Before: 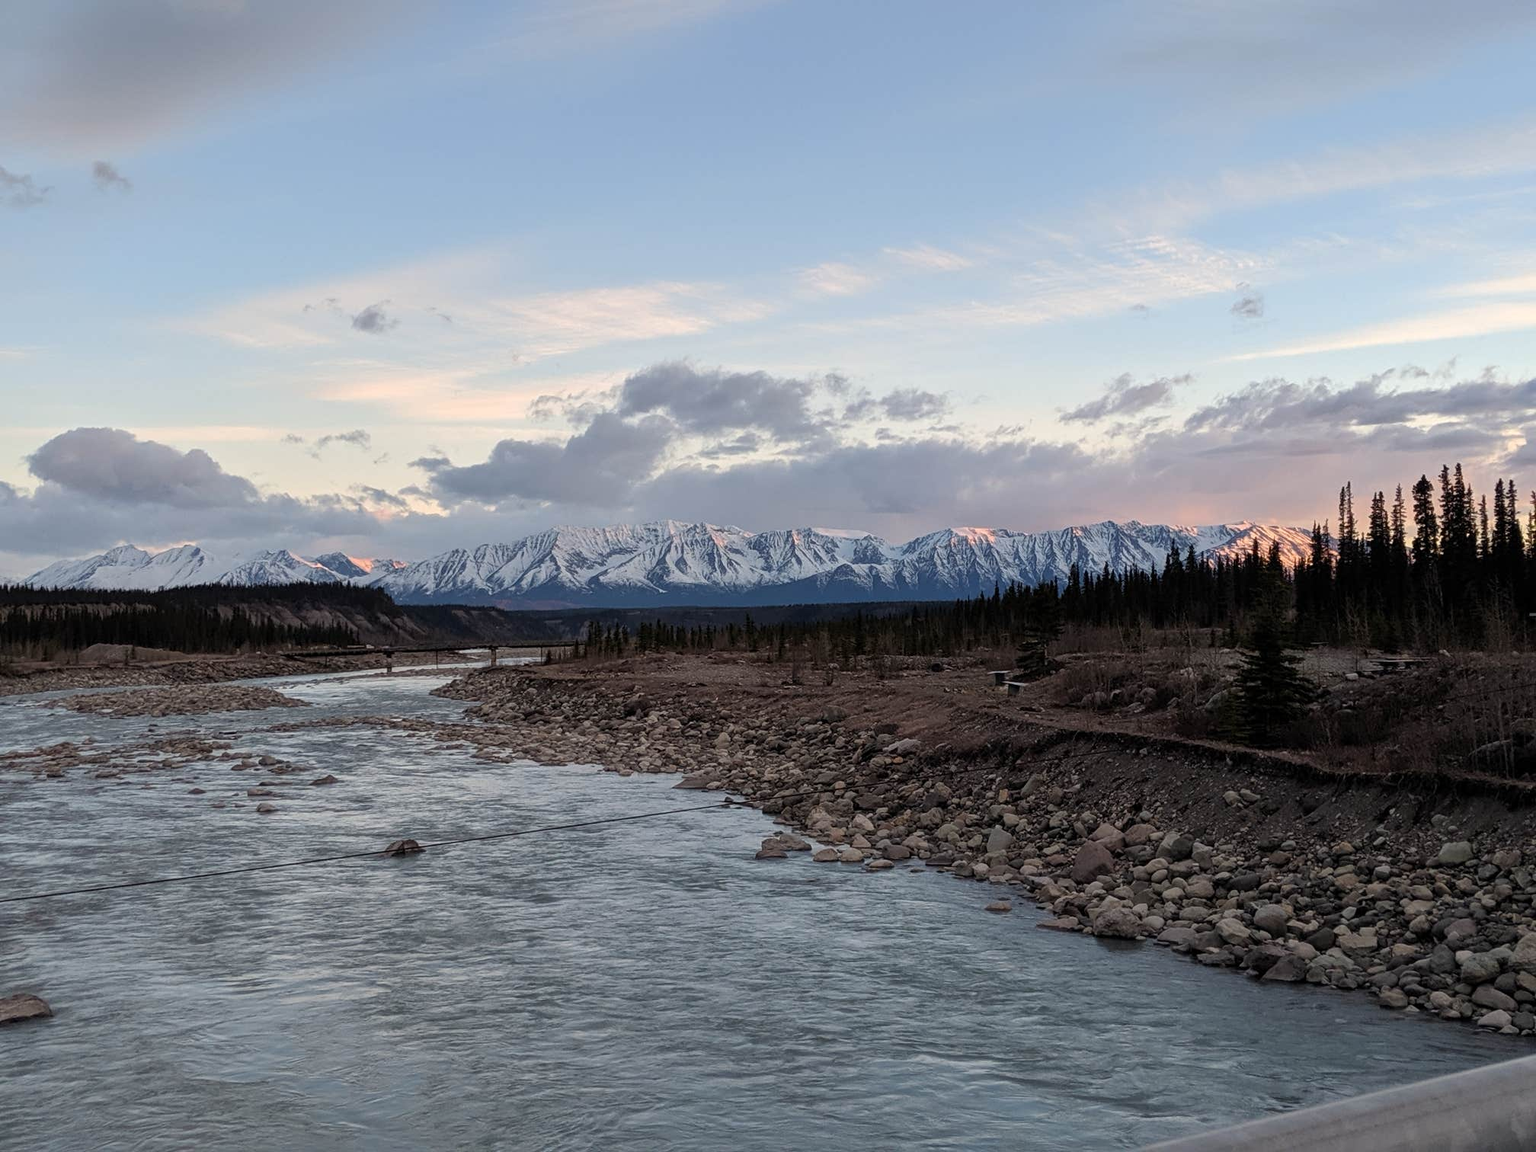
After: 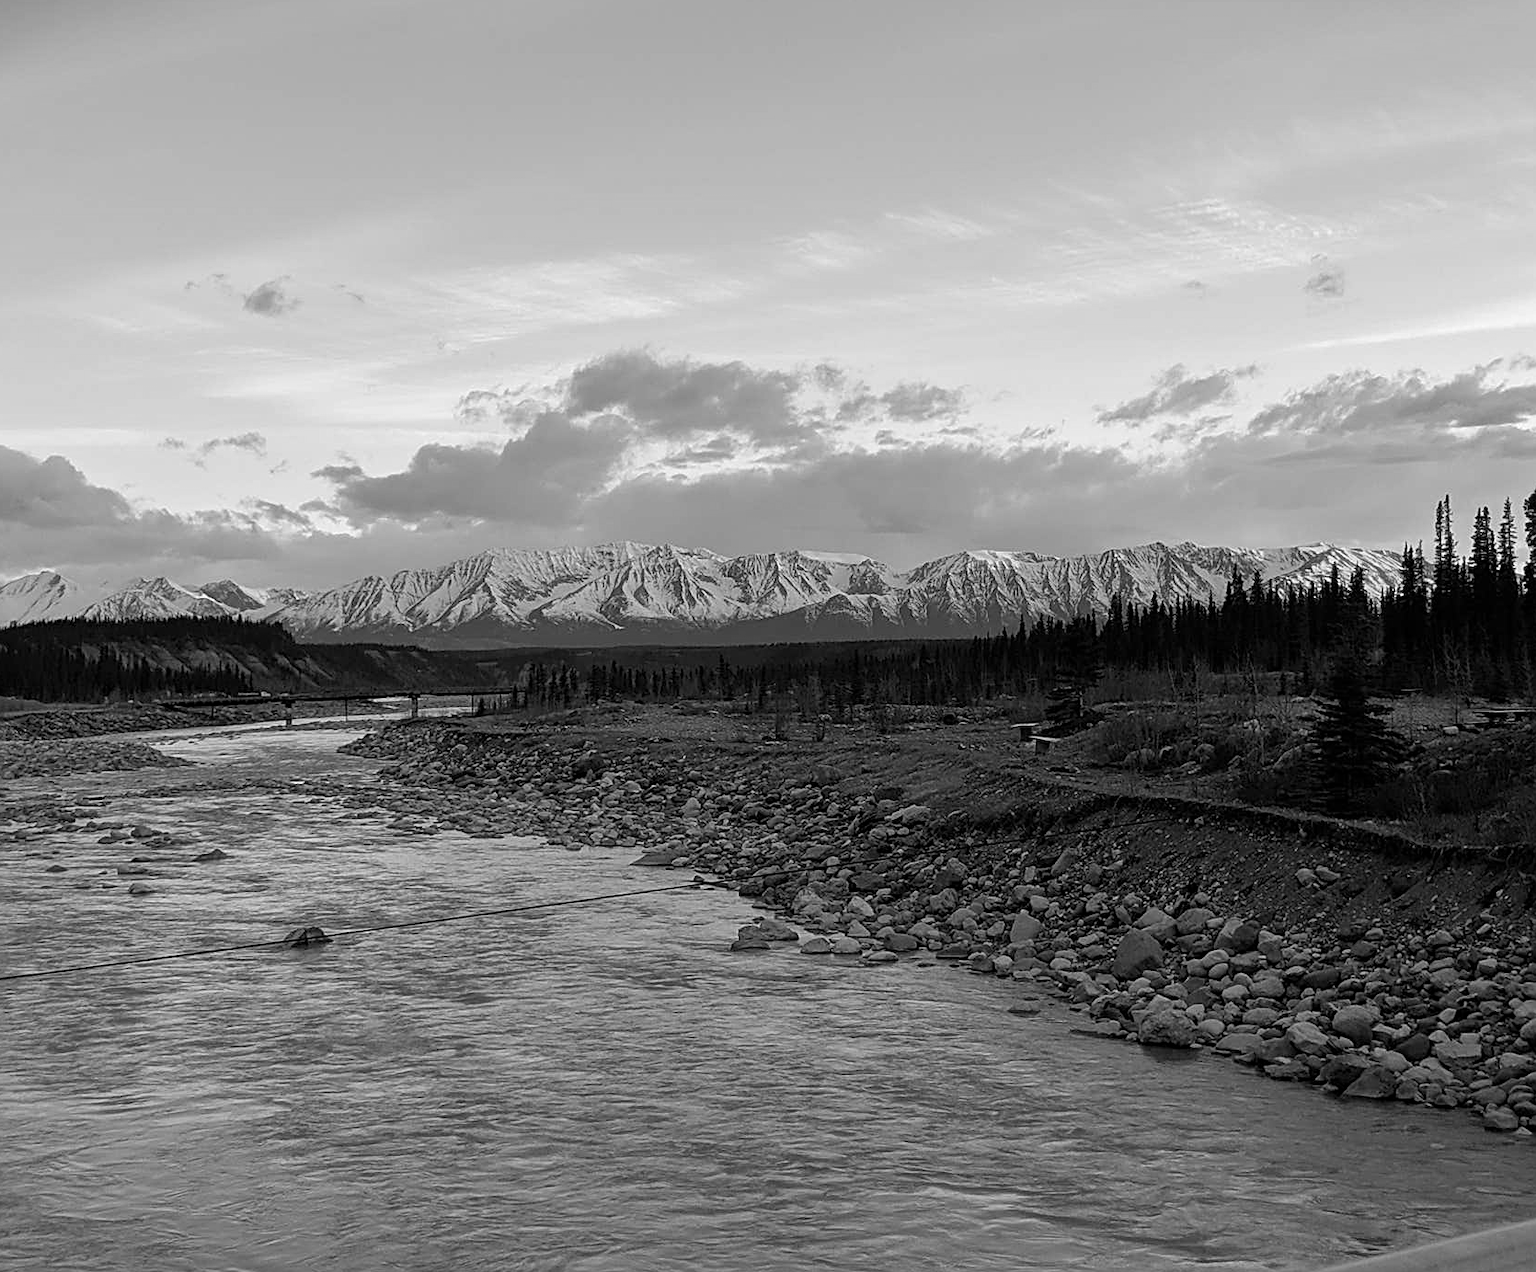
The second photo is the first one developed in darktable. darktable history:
monochrome: on, module defaults
sharpen: on, module defaults
tone equalizer: on, module defaults
crop: left 9.807%, top 6.259%, right 7.334%, bottom 2.177%
